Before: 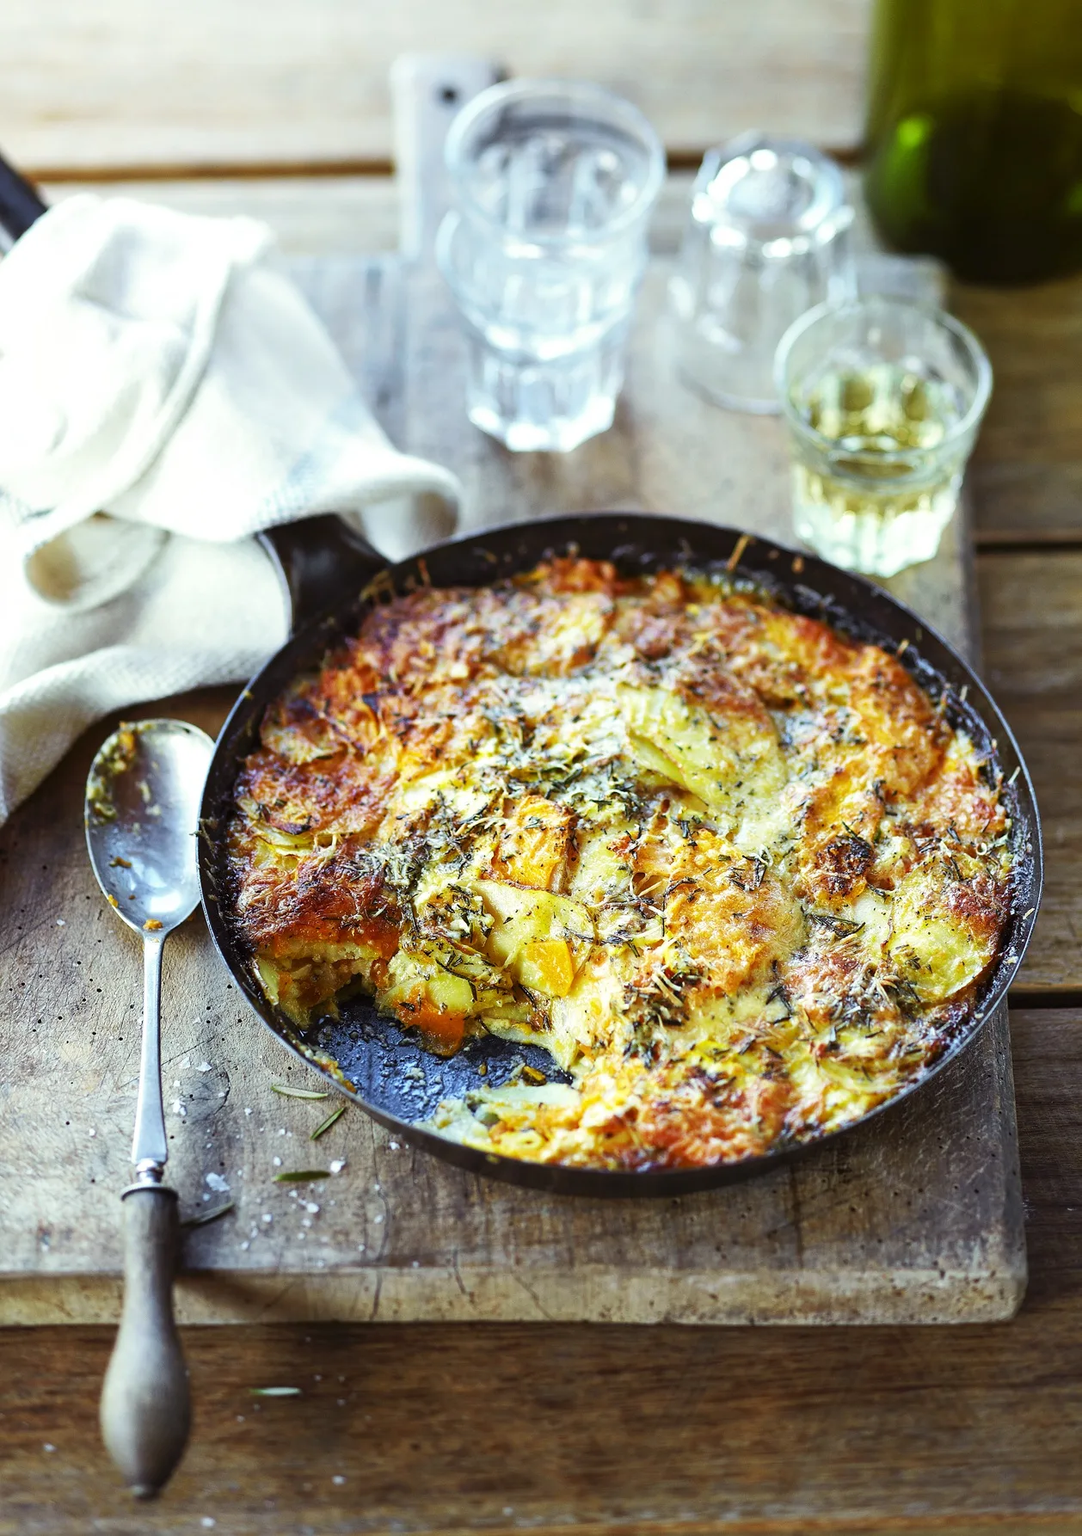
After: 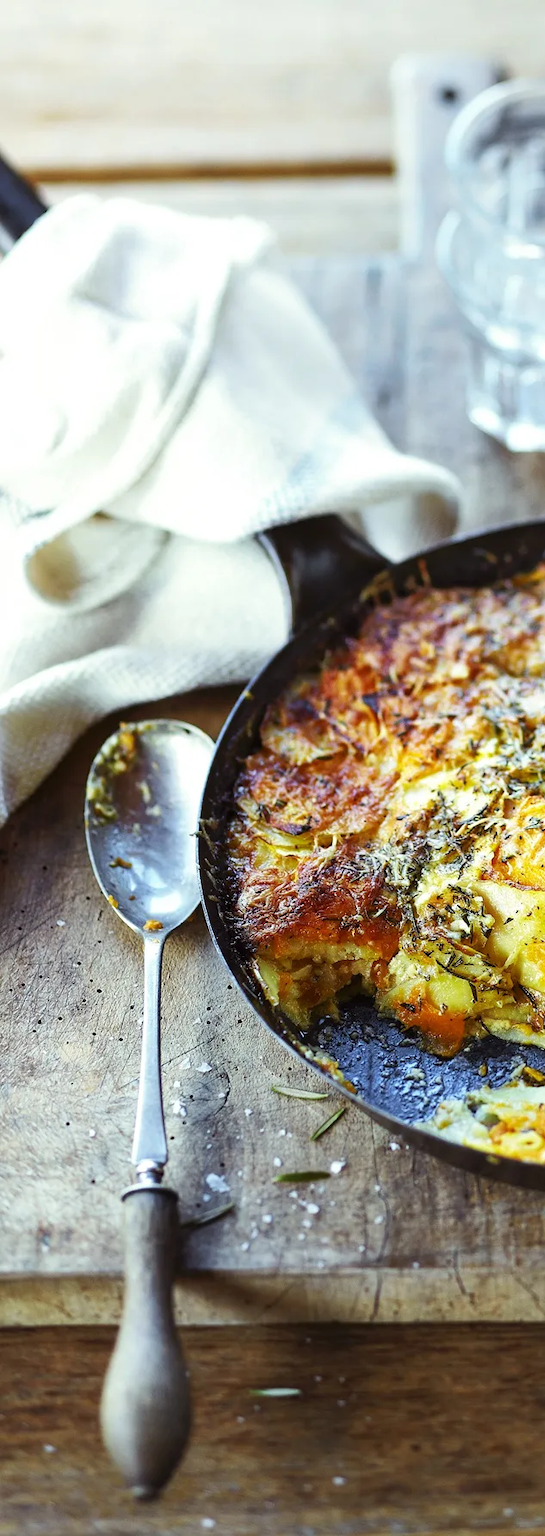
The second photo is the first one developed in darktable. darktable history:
crop and rotate: left 0.019%, top 0%, right 49.568%
